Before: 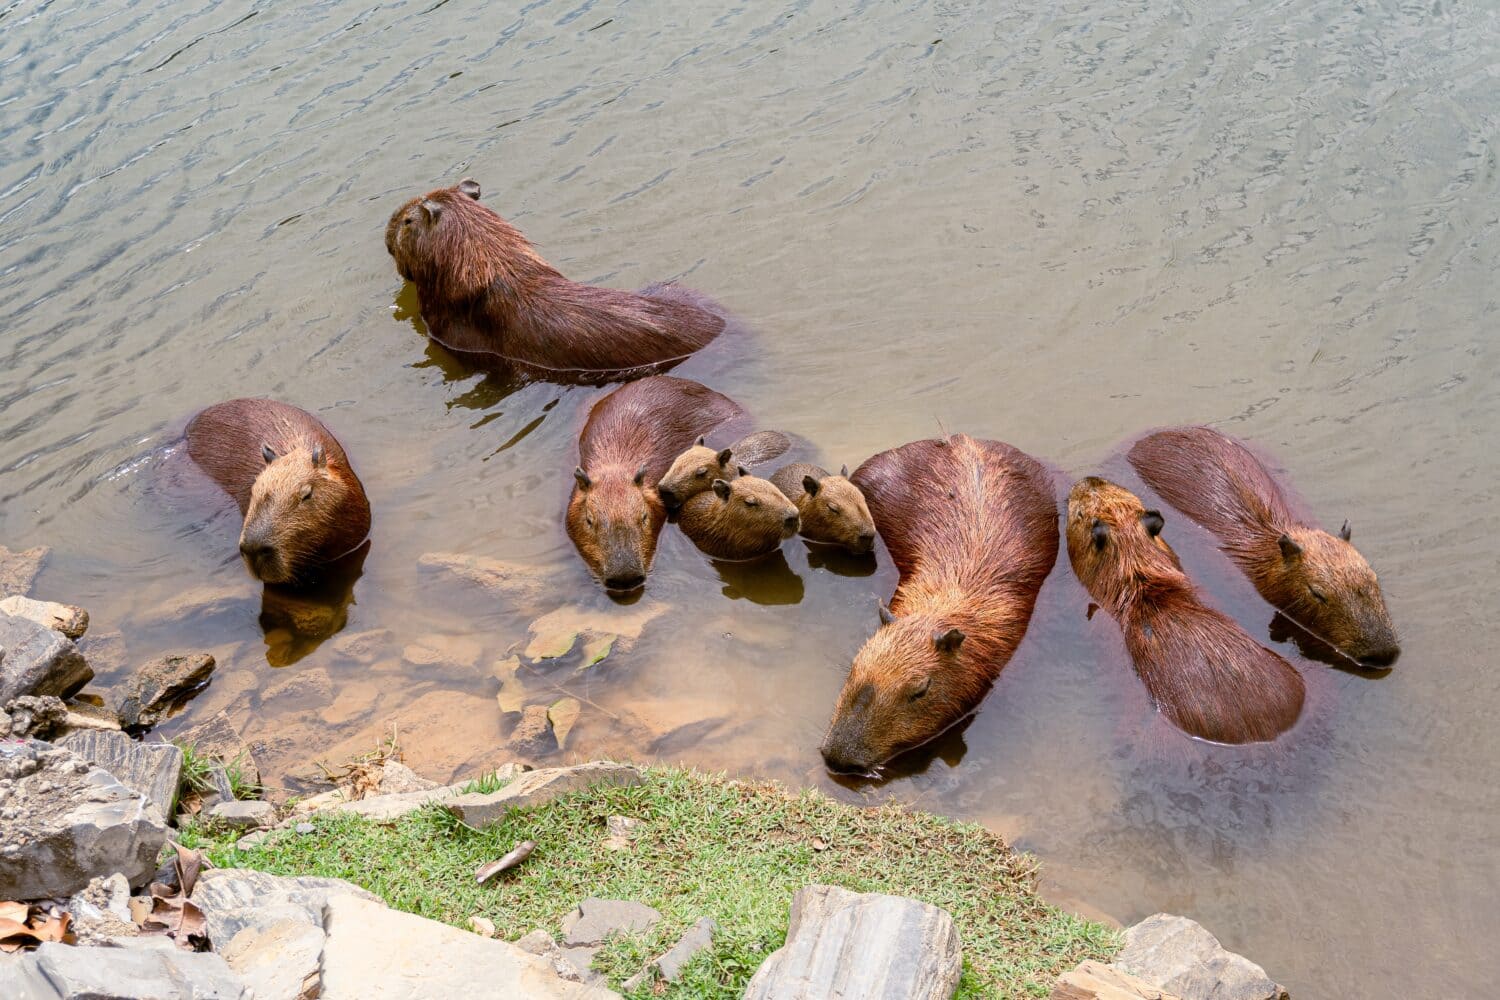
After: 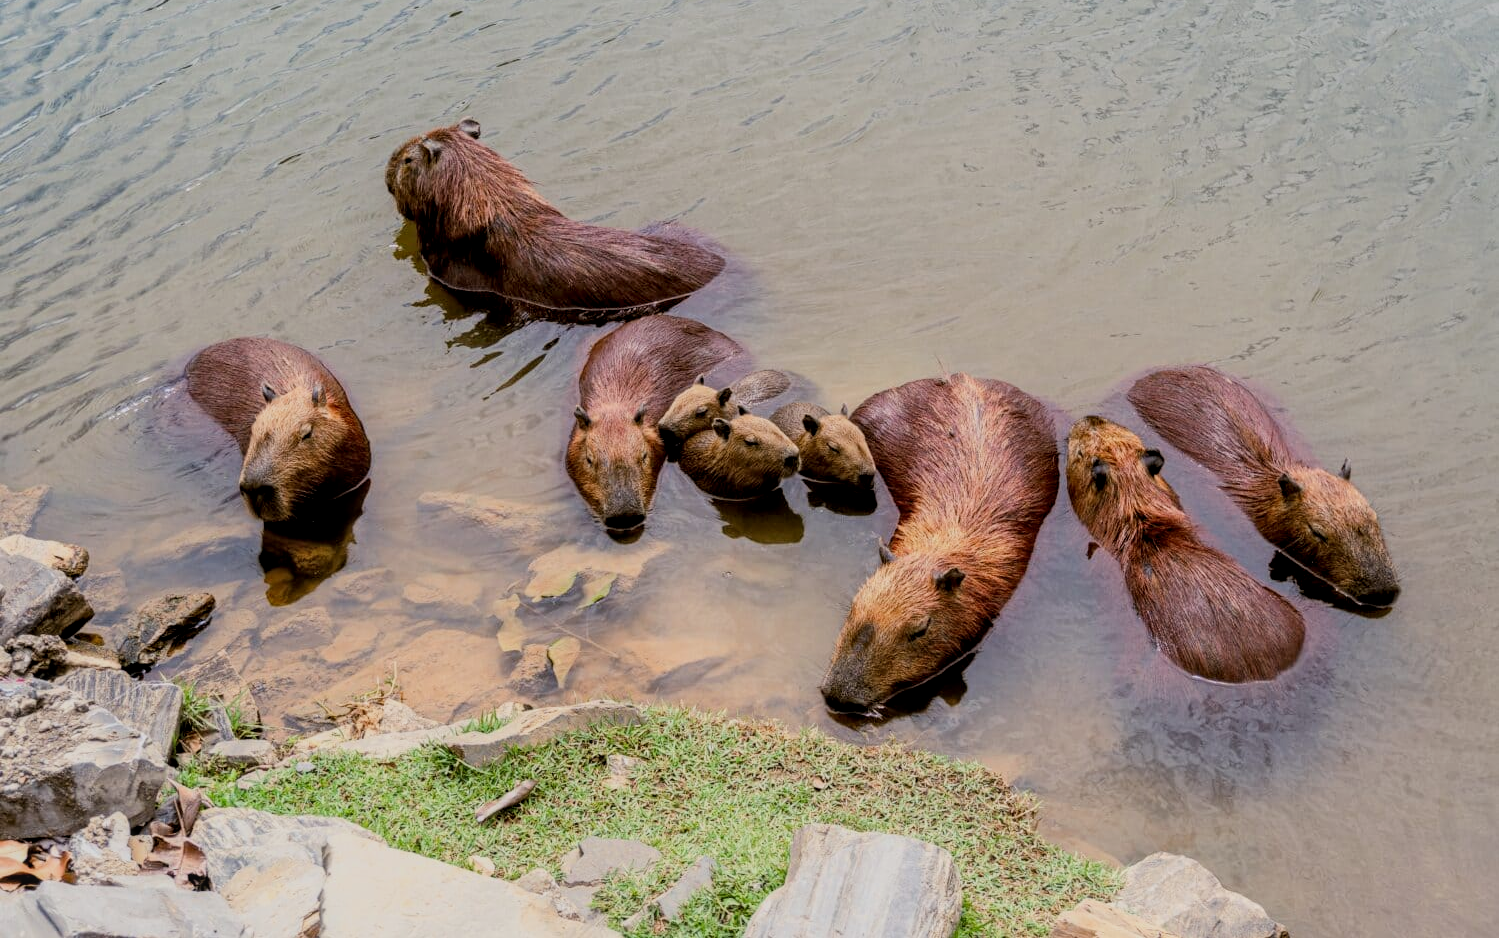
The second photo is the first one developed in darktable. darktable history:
local contrast: on, module defaults
filmic rgb: black relative exposure -7.65 EV, white relative exposure 4.56 EV, threshold 3.02 EV, structure ↔ texture 99.7%, hardness 3.61, color science v6 (2022), enable highlight reconstruction true
crop and rotate: top 6.187%
